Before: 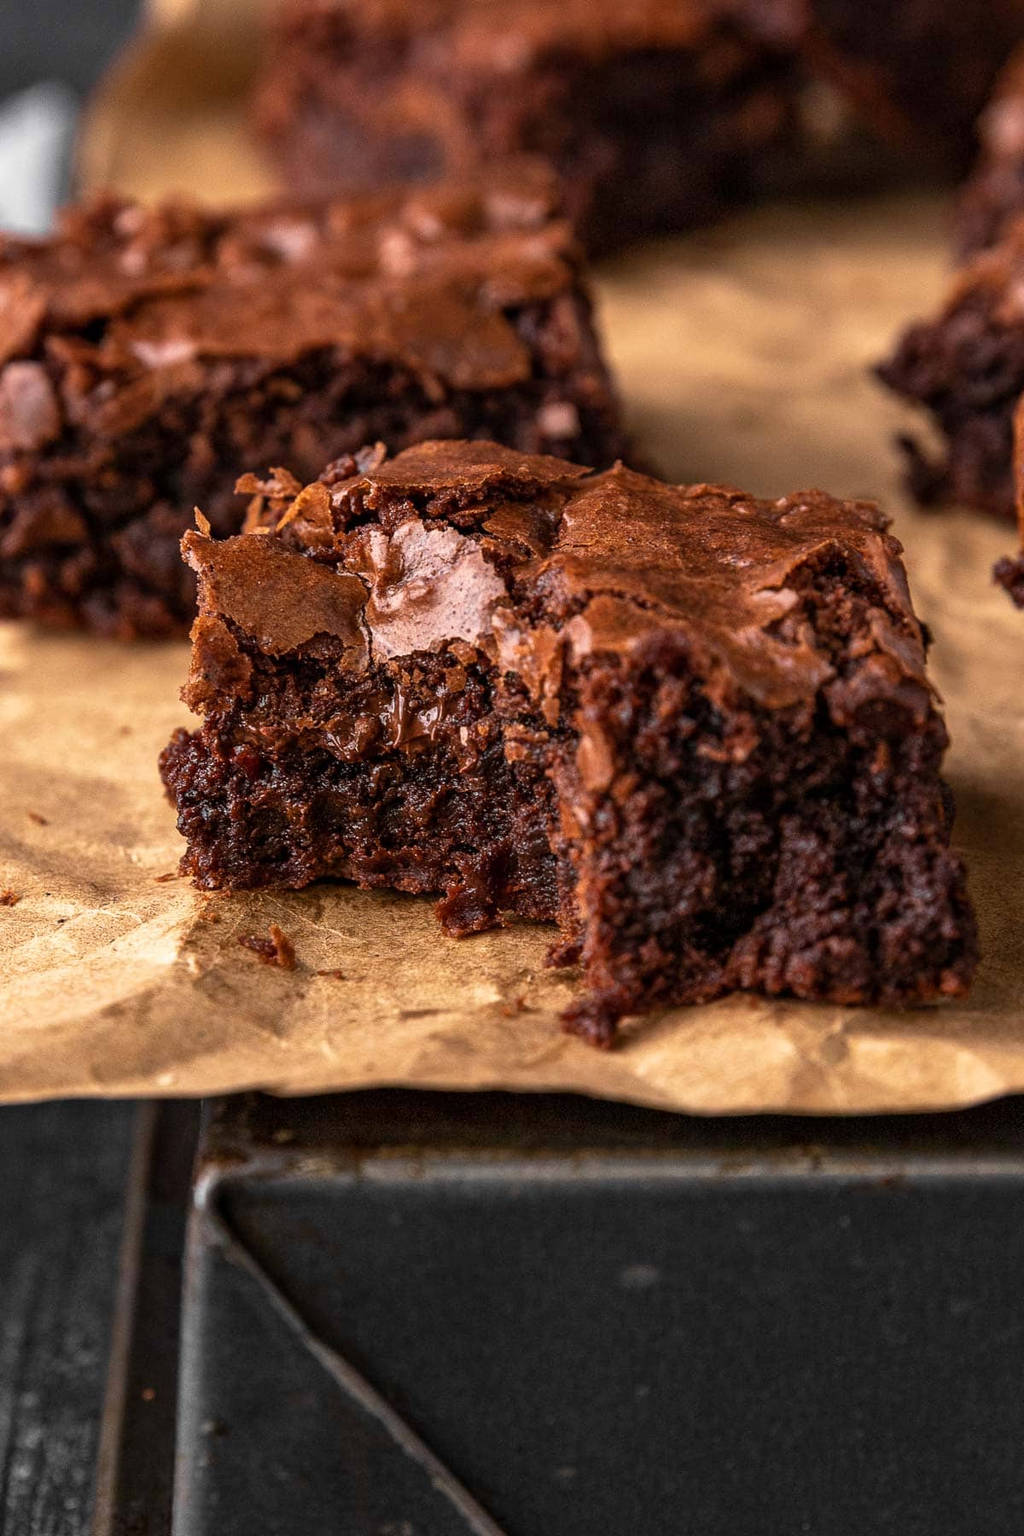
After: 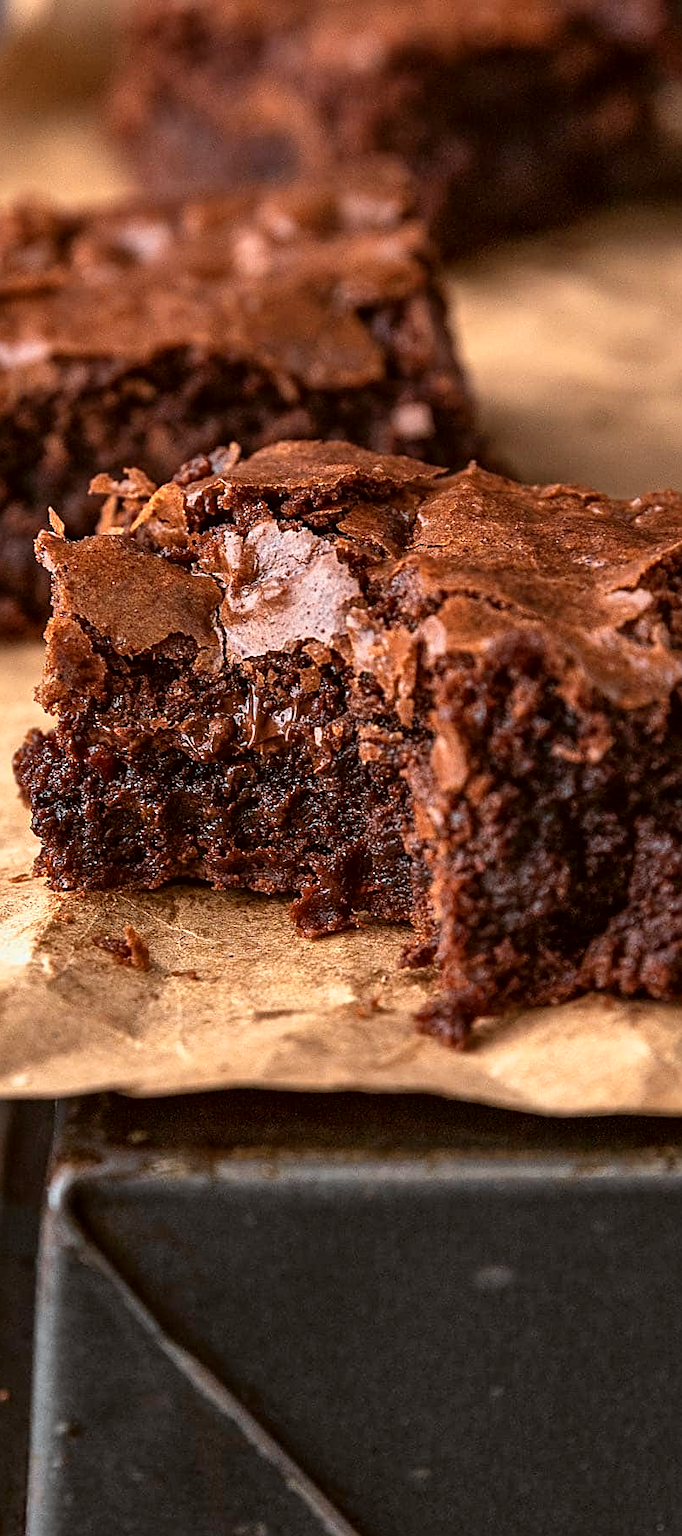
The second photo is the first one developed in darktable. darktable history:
color zones: curves: ch0 [(0.018, 0.548) (0.197, 0.654) (0.425, 0.447) (0.605, 0.658) (0.732, 0.579)]; ch1 [(0.105, 0.531) (0.224, 0.531) (0.386, 0.39) (0.618, 0.456) (0.732, 0.456) (0.956, 0.421)]; ch2 [(0.039, 0.583) (0.215, 0.465) (0.399, 0.544) (0.465, 0.548) (0.614, 0.447) (0.724, 0.43) (0.882, 0.623) (0.956, 0.632)], mix -61.46%
crop and rotate: left 14.305%, right 19.041%
color correction: highlights a* -3.27, highlights b* -6.46, shadows a* 3.01, shadows b* 5.72
sharpen: on, module defaults
shadows and highlights: shadows 30.58, highlights -62.87, soften with gaussian
